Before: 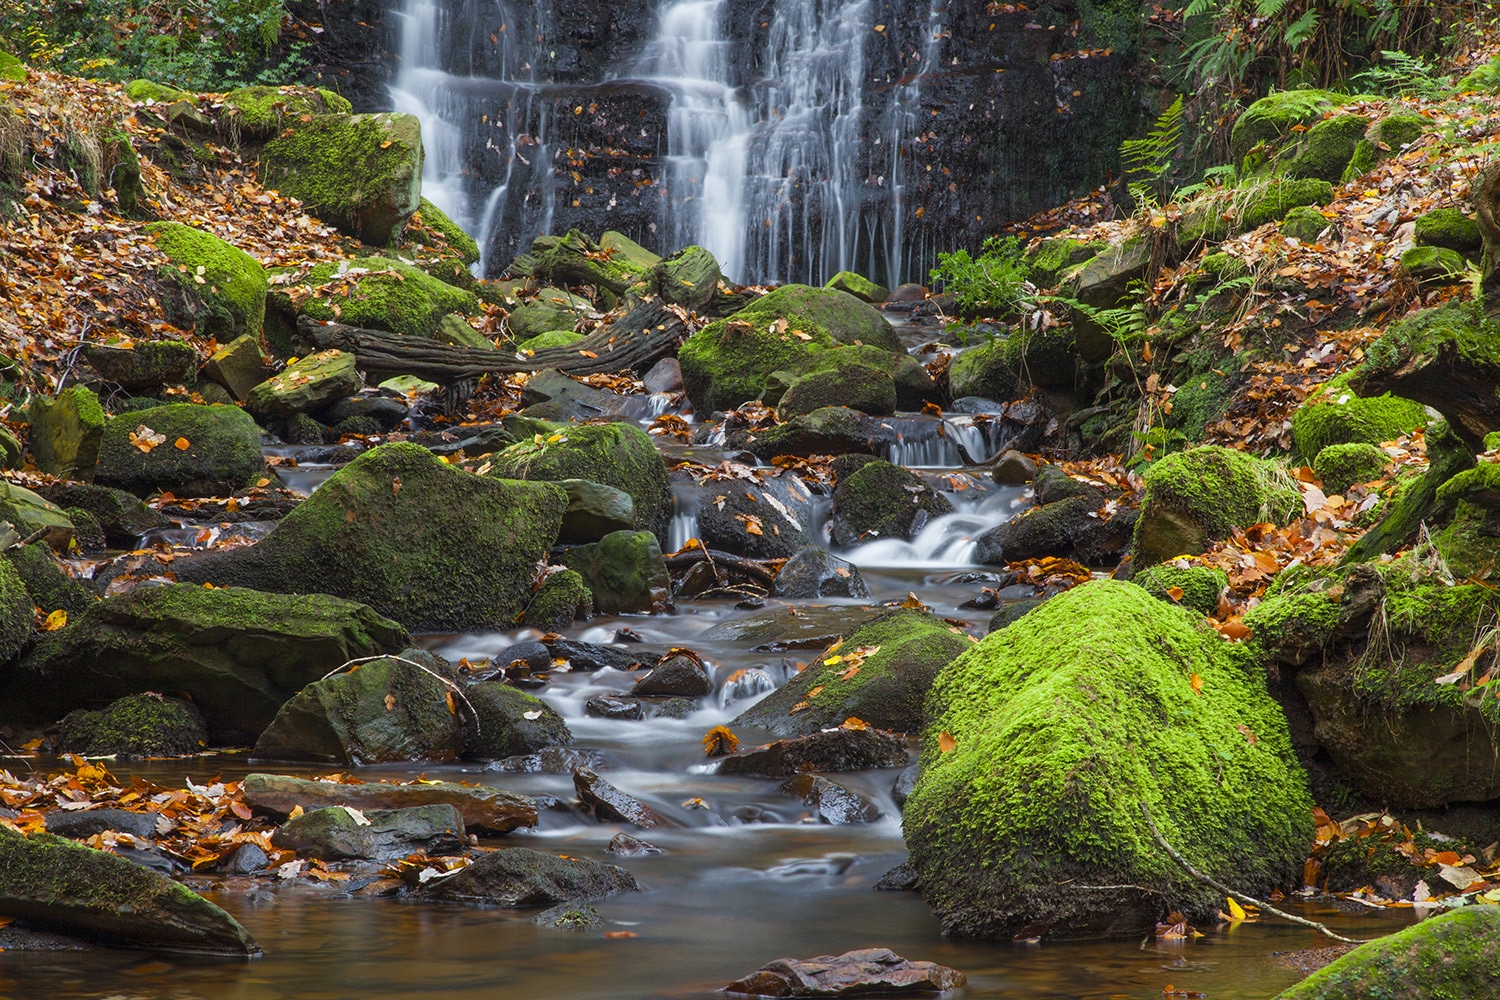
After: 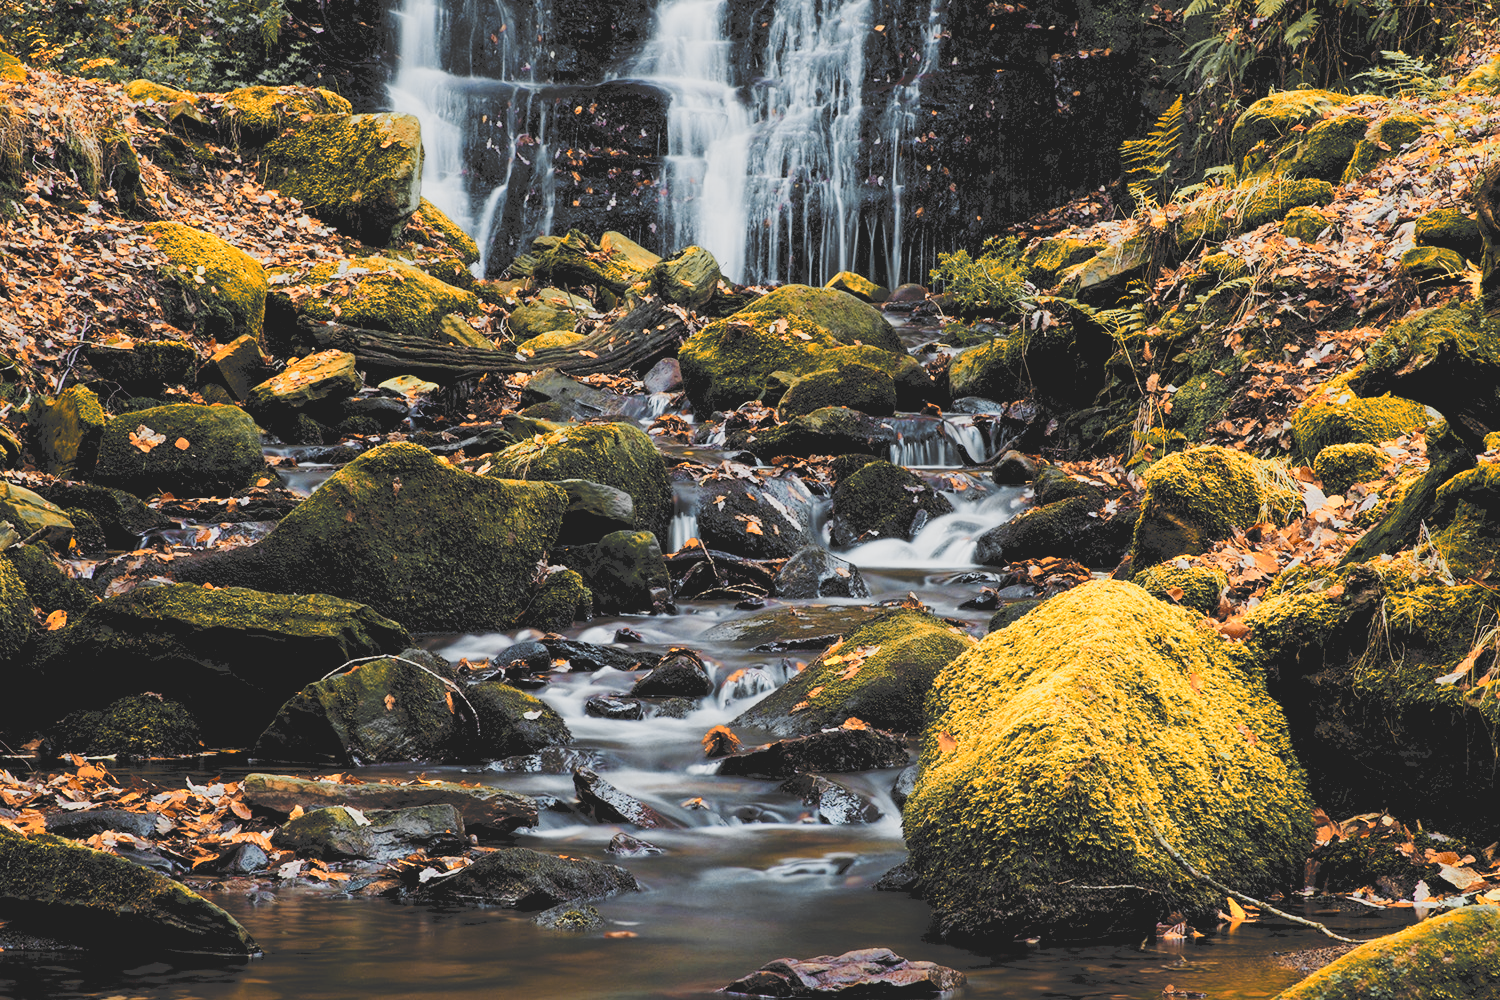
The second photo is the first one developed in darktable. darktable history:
color zones: curves: ch0 [(0.009, 0.528) (0.136, 0.6) (0.255, 0.586) (0.39, 0.528) (0.522, 0.584) (0.686, 0.736) (0.849, 0.561)]; ch1 [(0.045, 0.781) (0.14, 0.416) (0.257, 0.695) (0.442, 0.032) (0.738, 0.338) (0.818, 0.632) (0.891, 0.741) (1, 0.704)]; ch2 [(0, 0.667) (0.141, 0.52) (0.26, 0.37) (0.474, 0.432) (0.743, 0.286)]
tone curve: curves: ch0 [(0, 0) (0.003, 0.224) (0.011, 0.229) (0.025, 0.234) (0.044, 0.242) (0.069, 0.249) (0.1, 0.256) (0.136, 0.265) (0.177, 0.285) (0.224, 0.304) (0.277, 0.337) (0.335, 0.385) (0.399, 0.435) (0.468, 0.507) (0.543, 0.59) (0.623, 0.674) (0.709, 0.763) (0.801, 0.852) (0.898, 0.931) (1, 1)], preserve colors none
filmic rgb: black relative exposure -2.85 EV, white relative exposure 4.56 EV, hardness 1.77, contrast 1.25, preserve chrominance no, color science v5 (2021)
